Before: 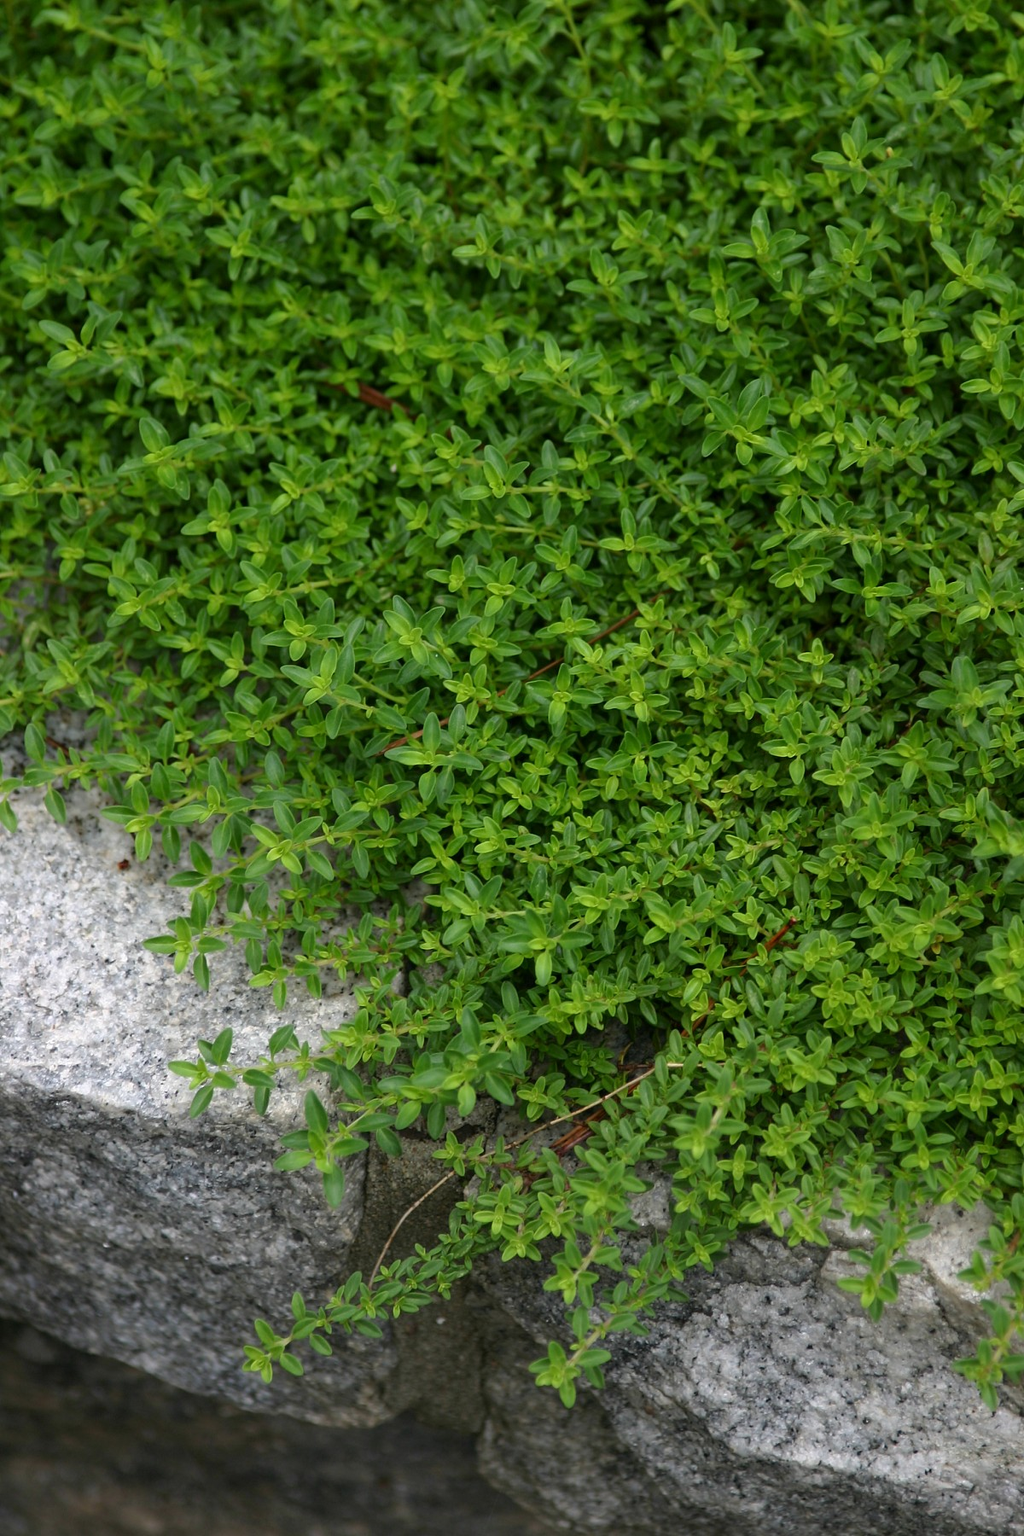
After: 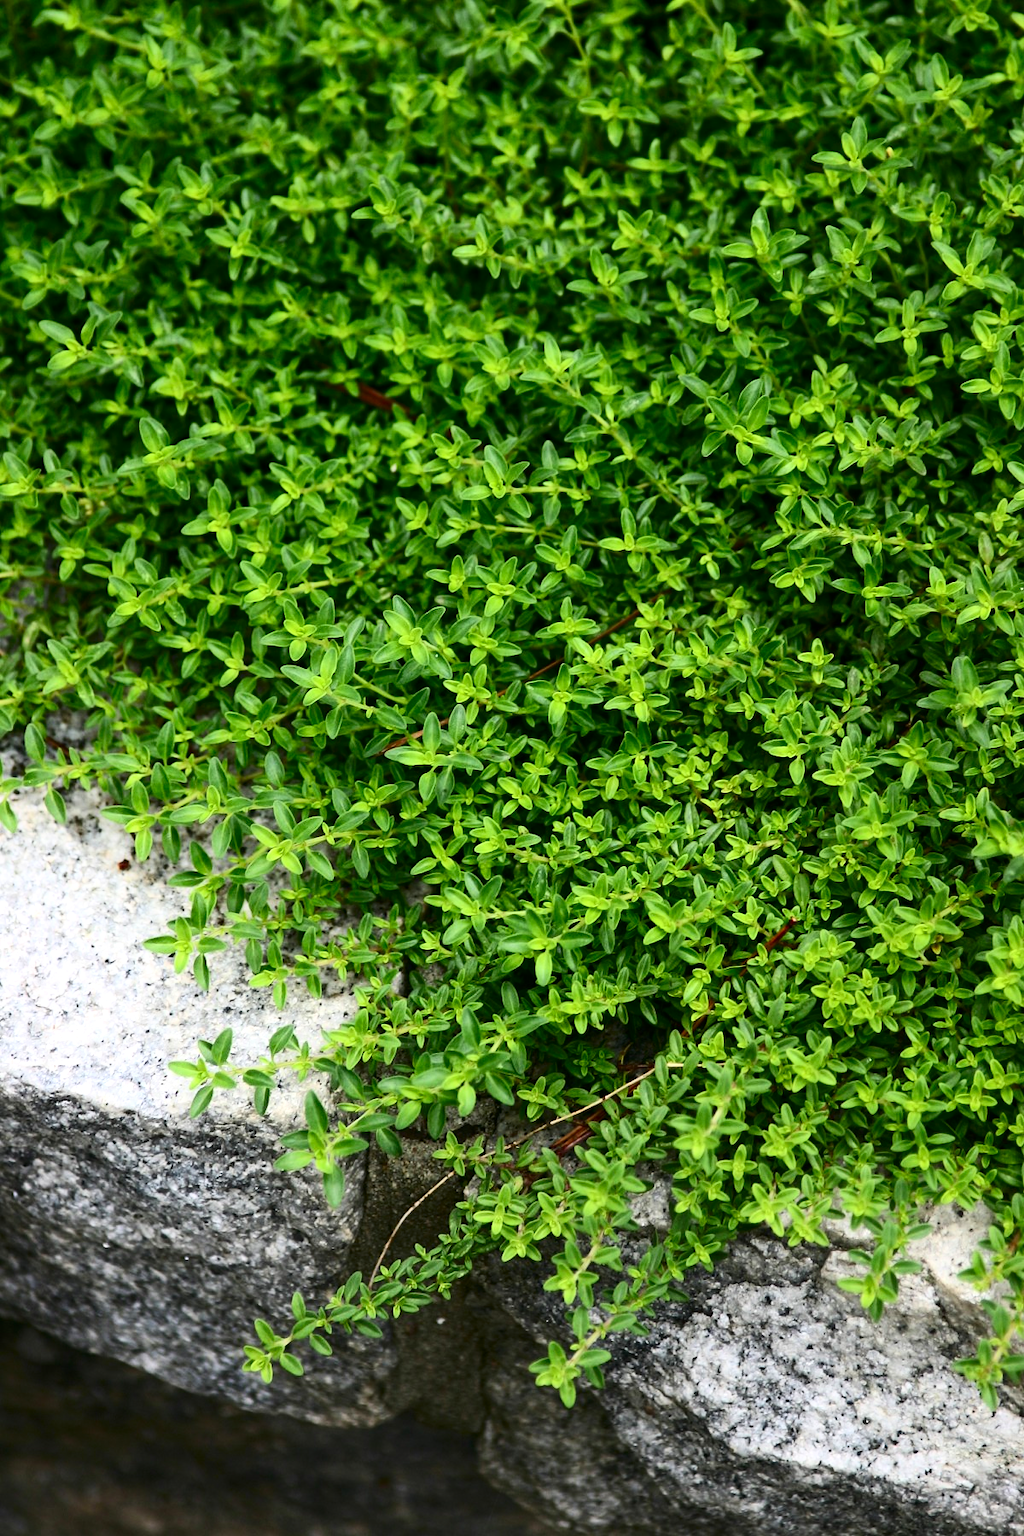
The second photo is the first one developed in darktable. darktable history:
tone equalizer: -8 EV -0.439 EV, -7 EV -0.424 EV, -6 EV -0.313 EV, -5 EV -0.197 EV, -3 EV 0.239 EV, -2 EV 0.311 EV, -1 EV 0.393 EV, +0 EV 0.435 EV
contrast brightness saturation: contrast 0.405, brightness 0.106, saturation 0.213
